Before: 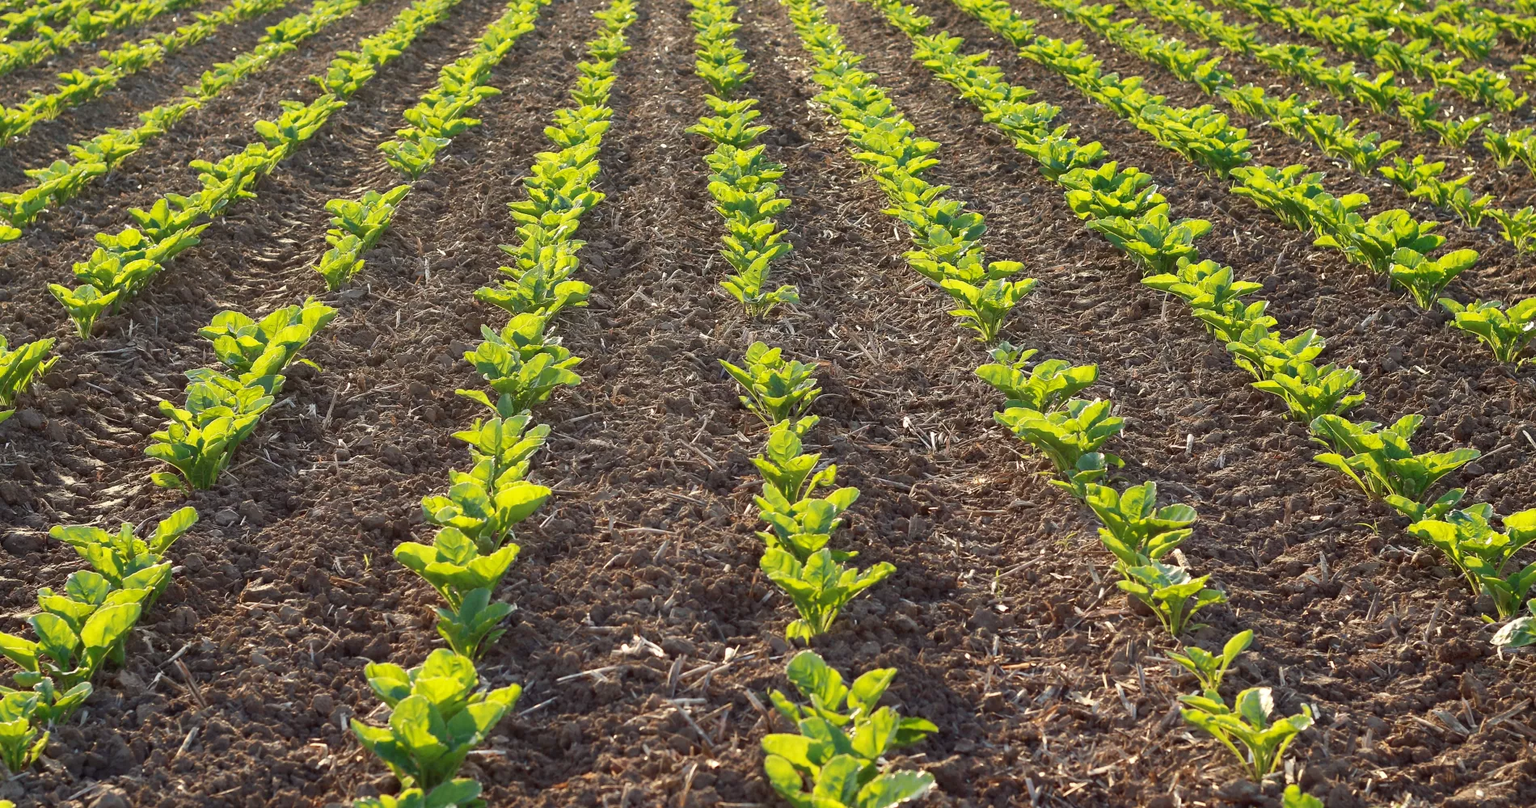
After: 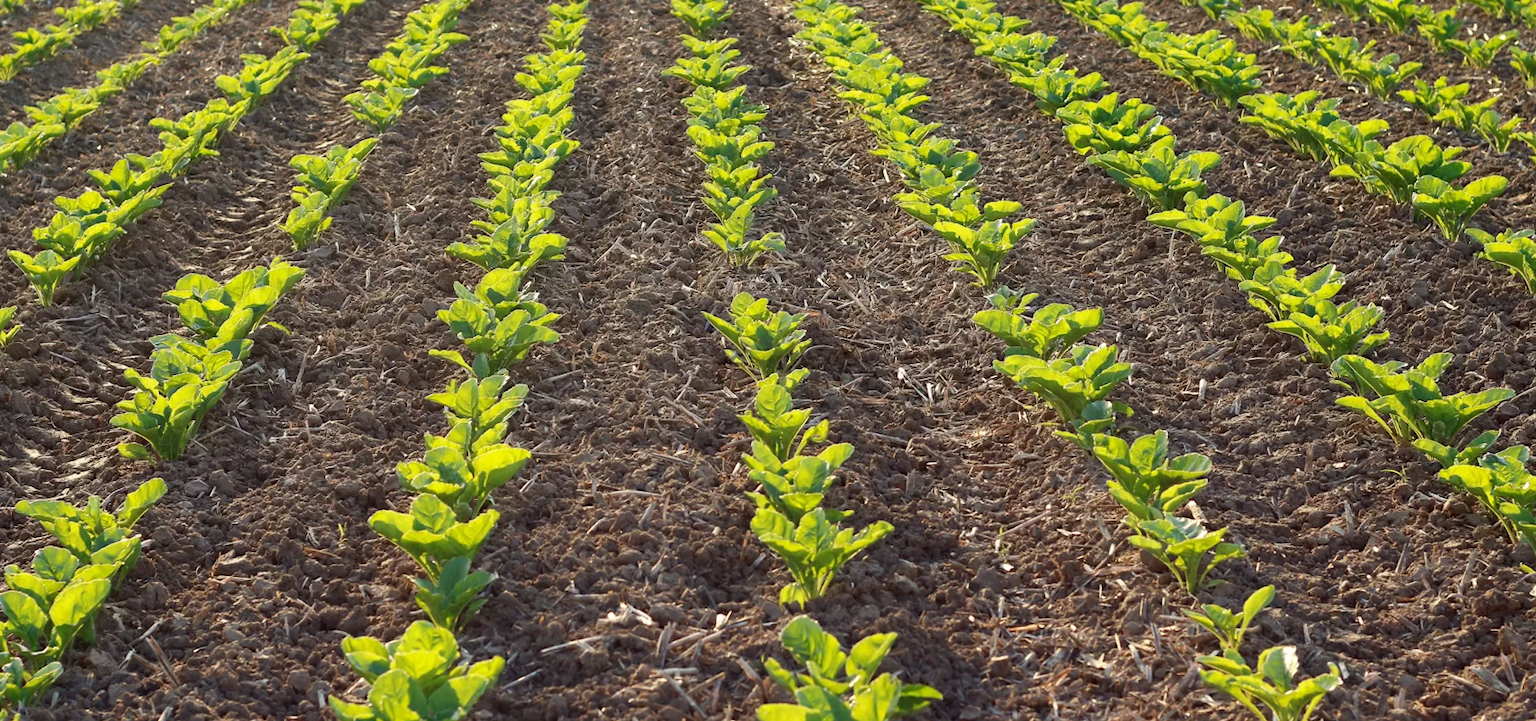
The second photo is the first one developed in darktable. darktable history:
rotate and perspective: rotation -1.32°, lens shift (horizontal) -0.031, crop left 0.015, crop right 0.985, crop top 0.047, crop bottom 0.982
crop: left 1.507%, top 6.147%, right 1.379%, bottom 6.637%
